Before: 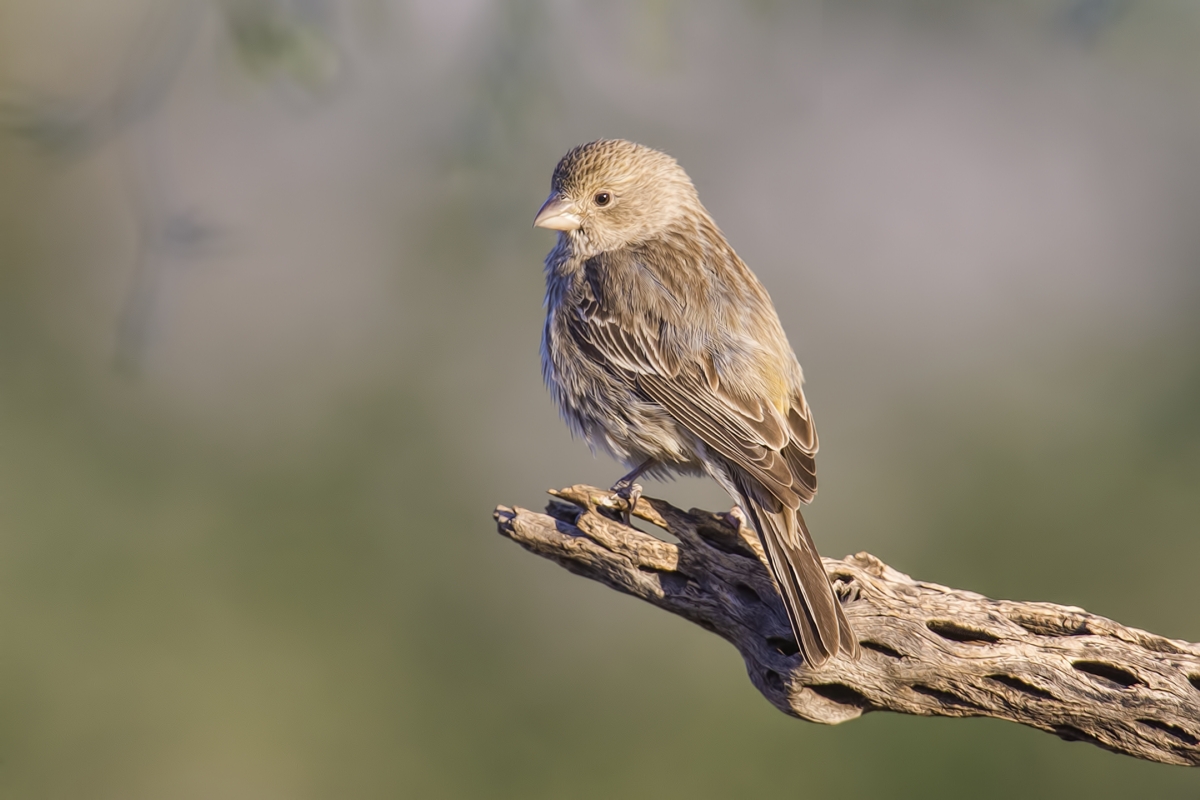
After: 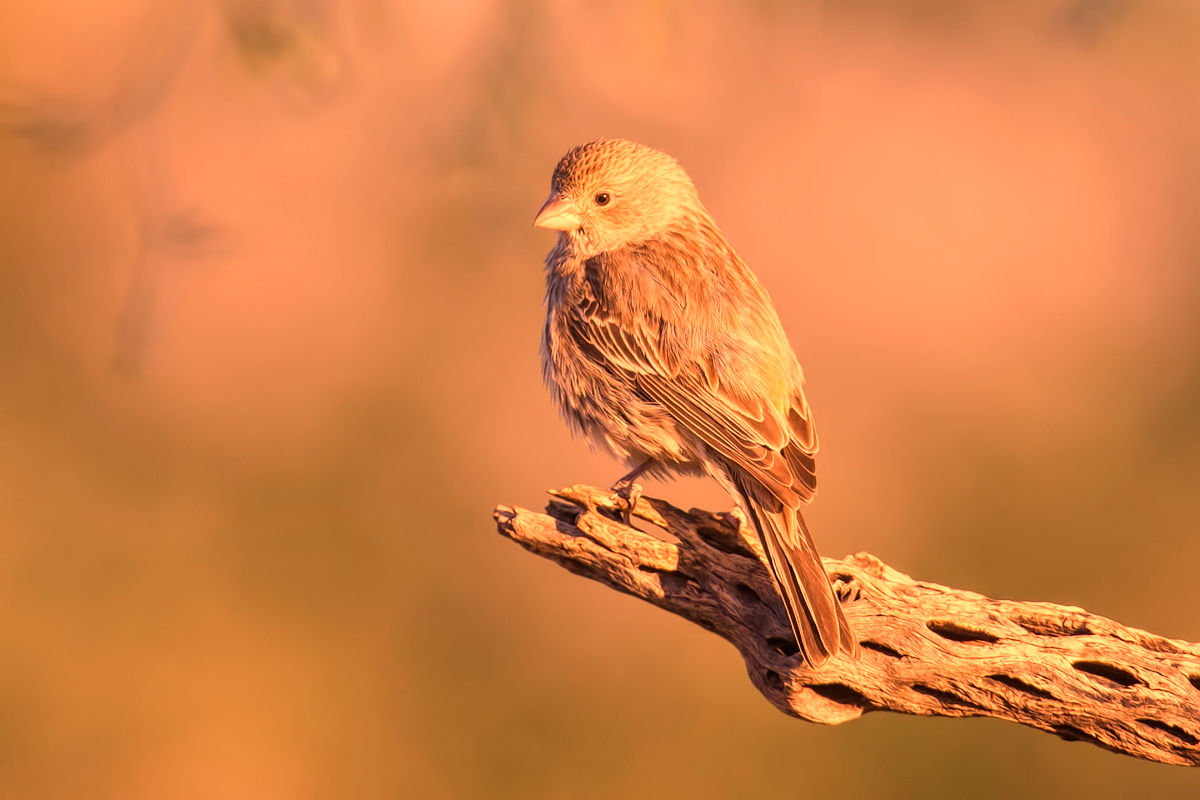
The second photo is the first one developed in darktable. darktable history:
white balance: red 1.467, blue 0.684
tone equalizer: on, module defaults
